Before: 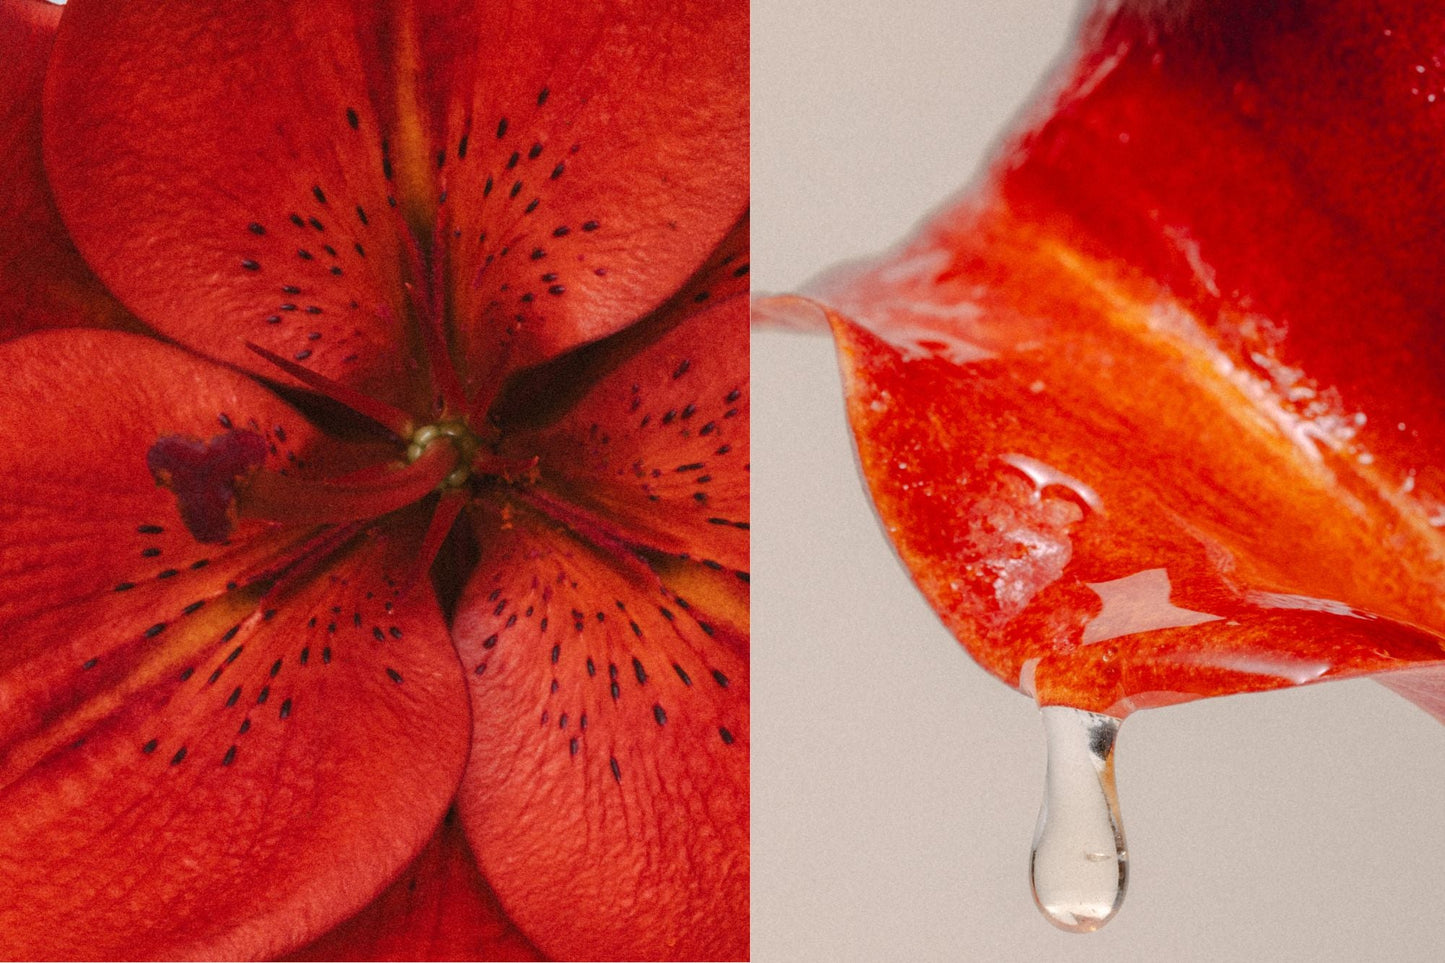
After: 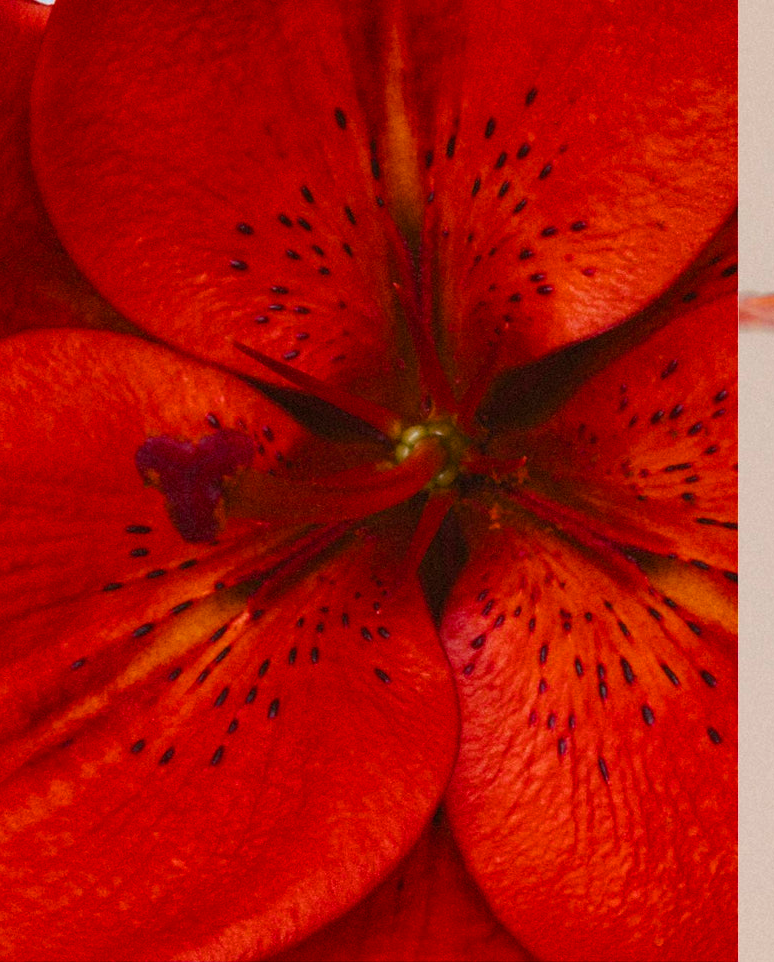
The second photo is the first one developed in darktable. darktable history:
crop: left 0.831%, right 45.584%, bottom 0.091%
color balance rgb: perceptual saturation grading › global saturation 29.549%, global vibrance 20%
